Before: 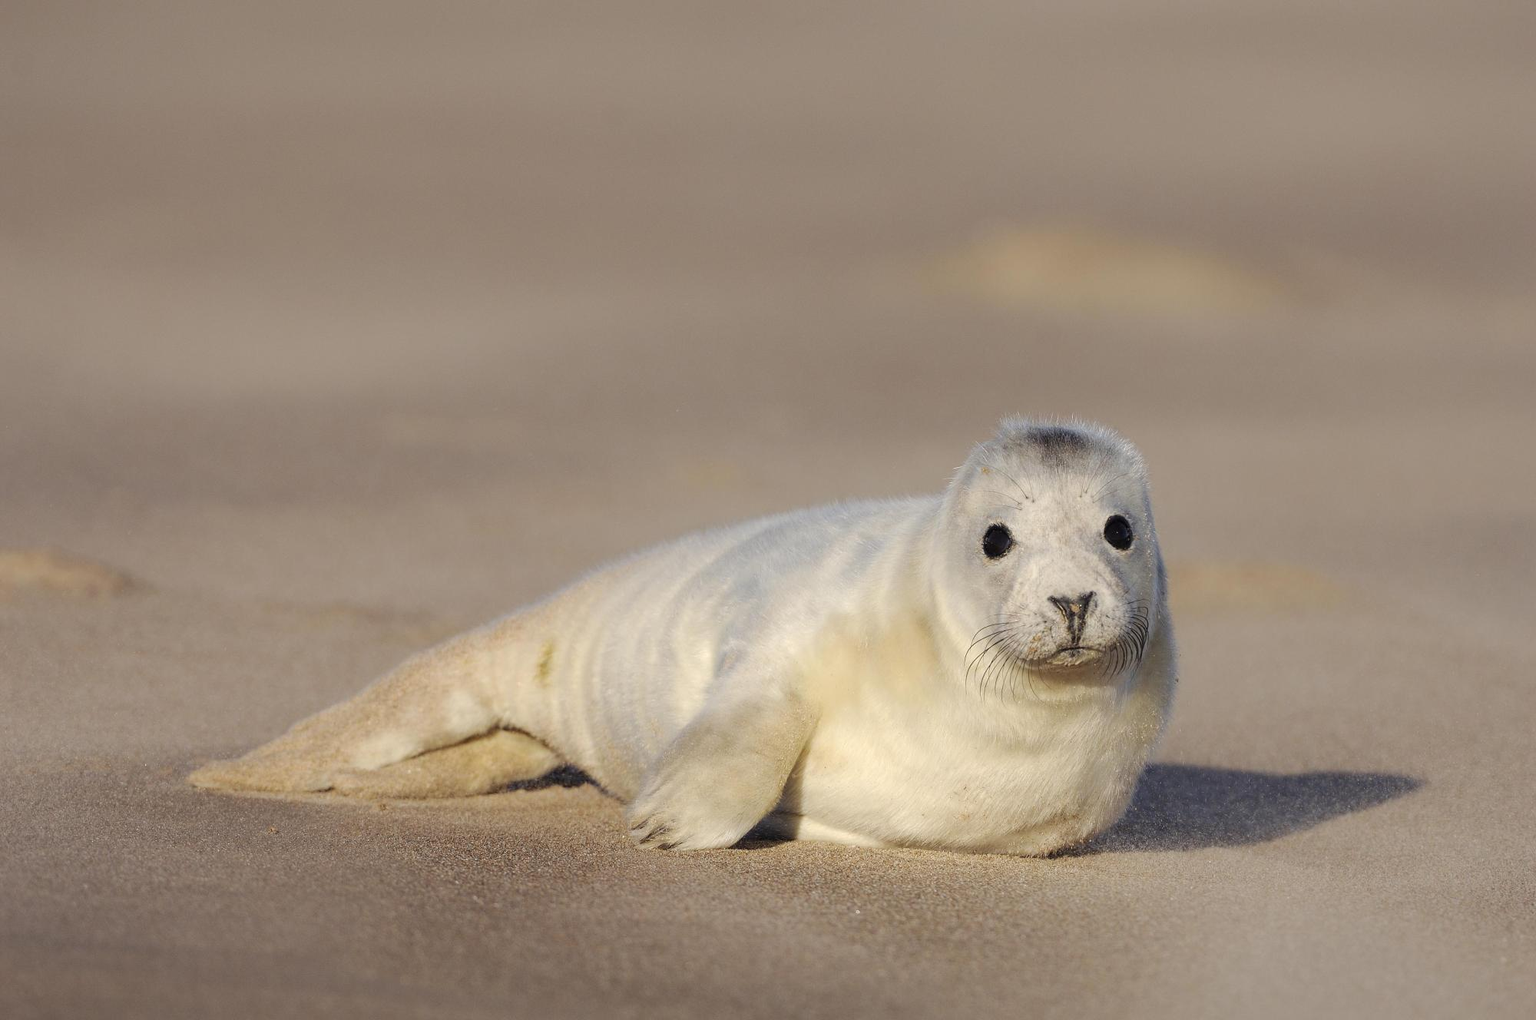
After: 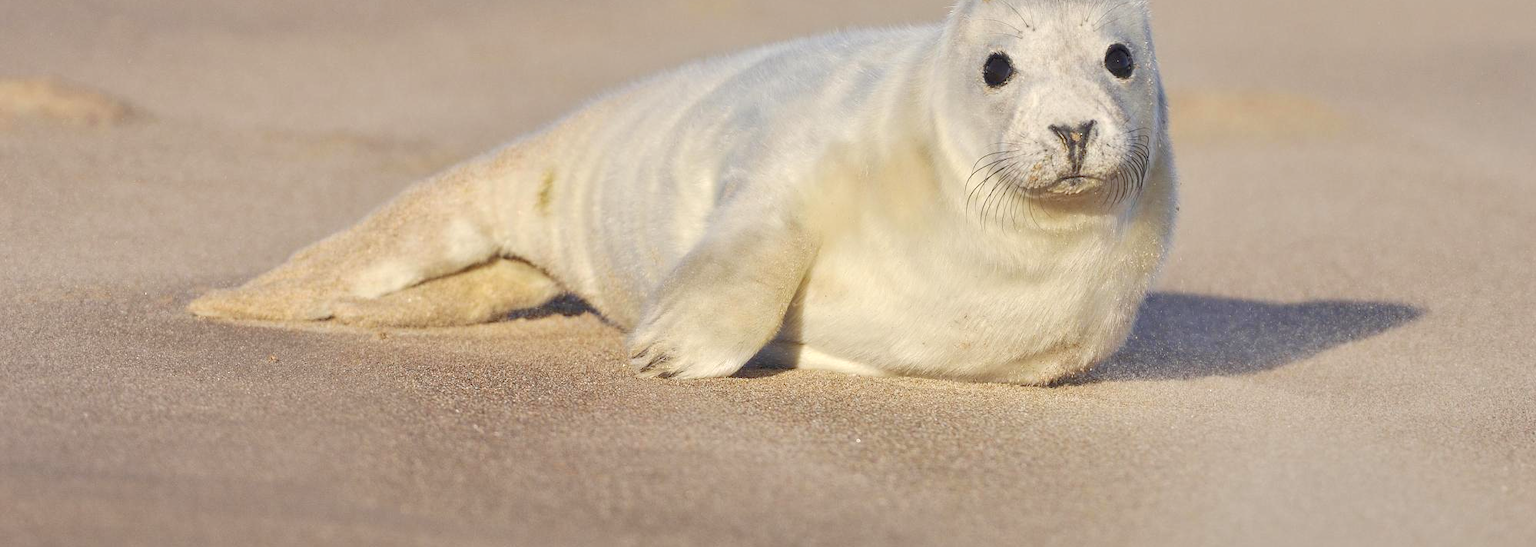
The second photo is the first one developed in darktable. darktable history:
tone equalizer: -8 EV 1.99 EV, -7 EV 1.97 EV, -6 EV 1.99 EV, -5 EV 2 EV, -4 EV 1.98 EV, -3 EV 1.49 EV, -2 EV 0.986 EV, -1 EV 0.49 EV
crop and rotate: top 46.262%, right 0.048%
